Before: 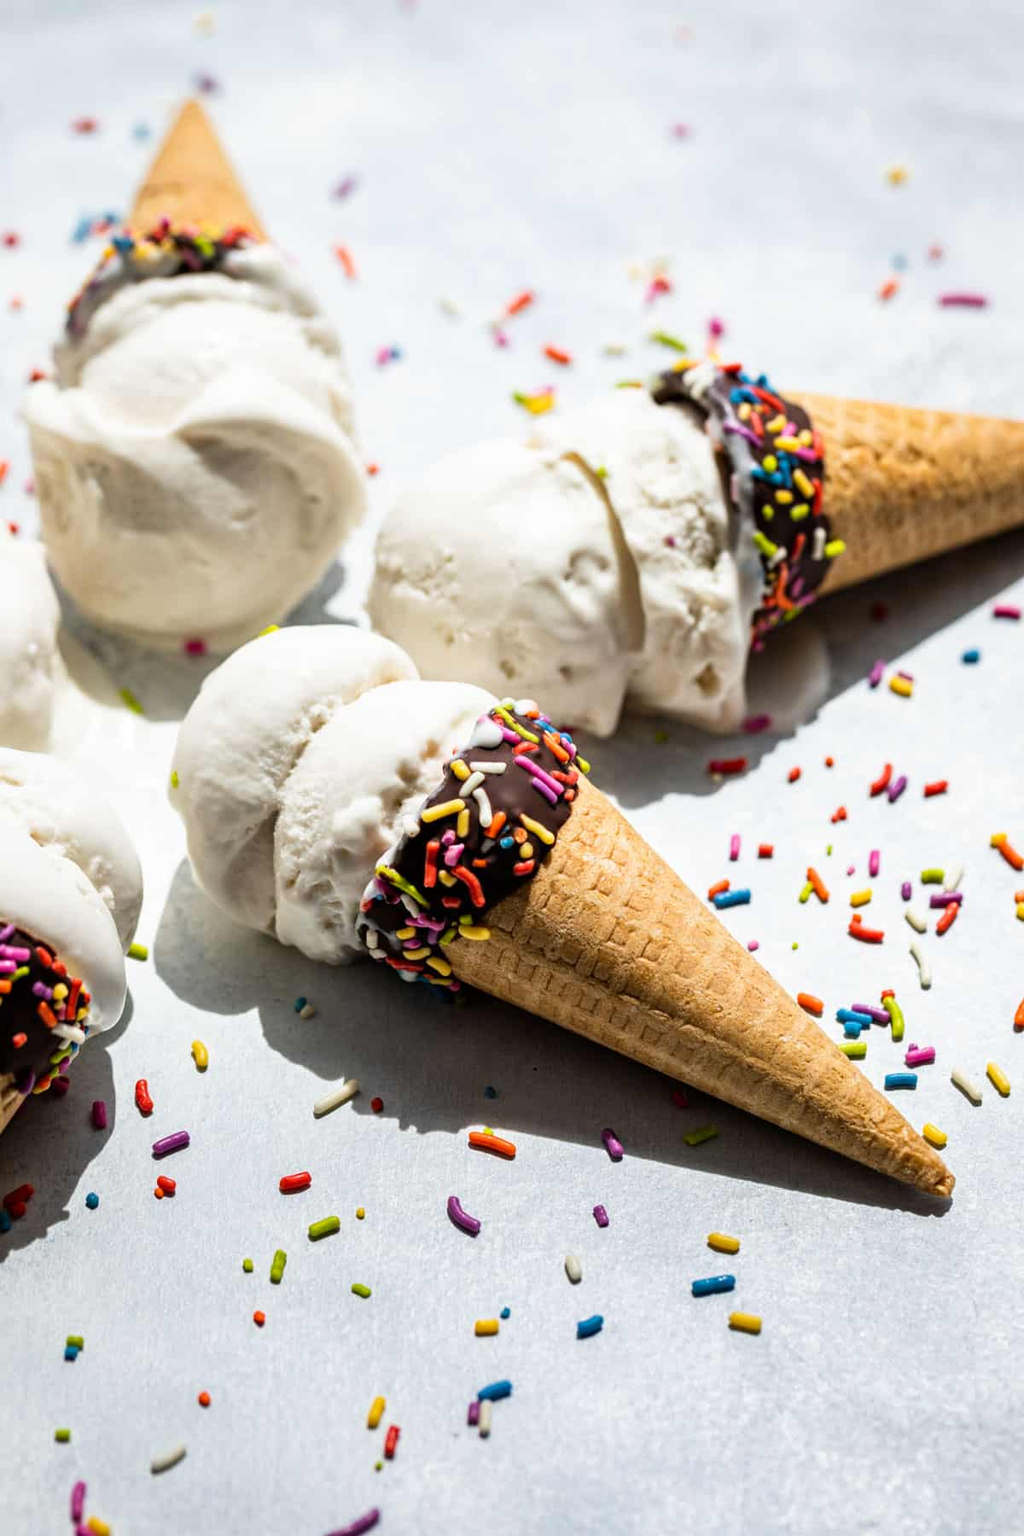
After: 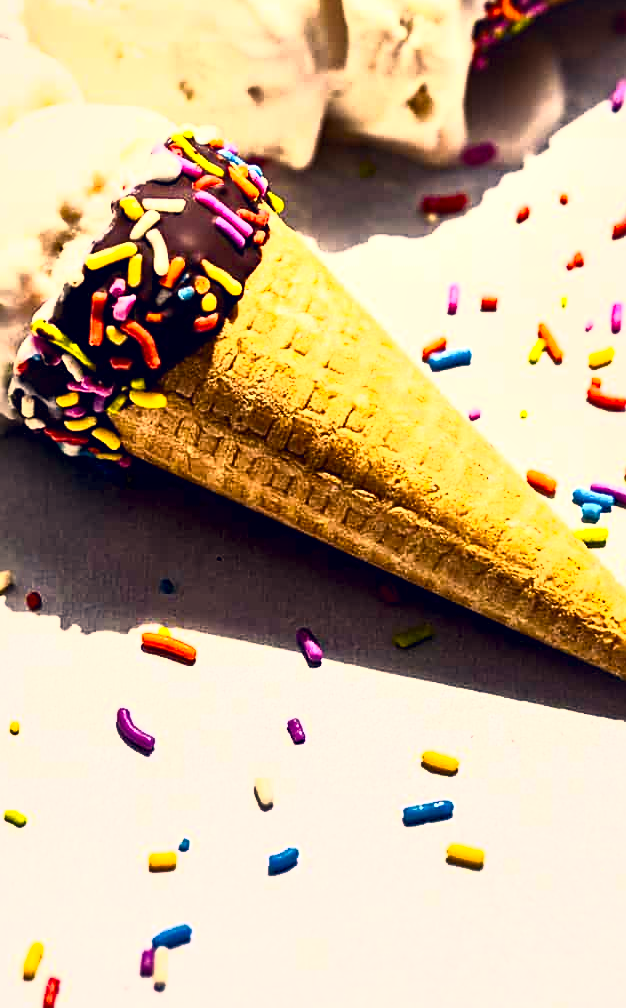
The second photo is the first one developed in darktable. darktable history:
crop: left 34.079%, top 38.572%, right 13.714%, bottom 5.413%
exposure: exposure -0.067 EV, compensate highlight preservation false
contrast brightness saturation: contrast 0.822, brightness 0.582, saturation 0.58
sharpen: on, module defaults
local contrast: mode bilateral grid, contrast 43, coarseness 70, detail 212%, midtone range 0.2
color correction: highlights a* 19.6, highlights b* 26.95, shadows a* 3.41, shadows b* -16.82, saturation 0.738
color balance rgb: linear chroma grading › global chroma 14.8%, perceptual saturation grading › global saturation 2.167%, perceptual saturation grading › highlights -1.763%, perceptual saturation grading › mid-tones 4.028%, perceptual saturation grading › shadows 8.801%, global vibrance 20%
